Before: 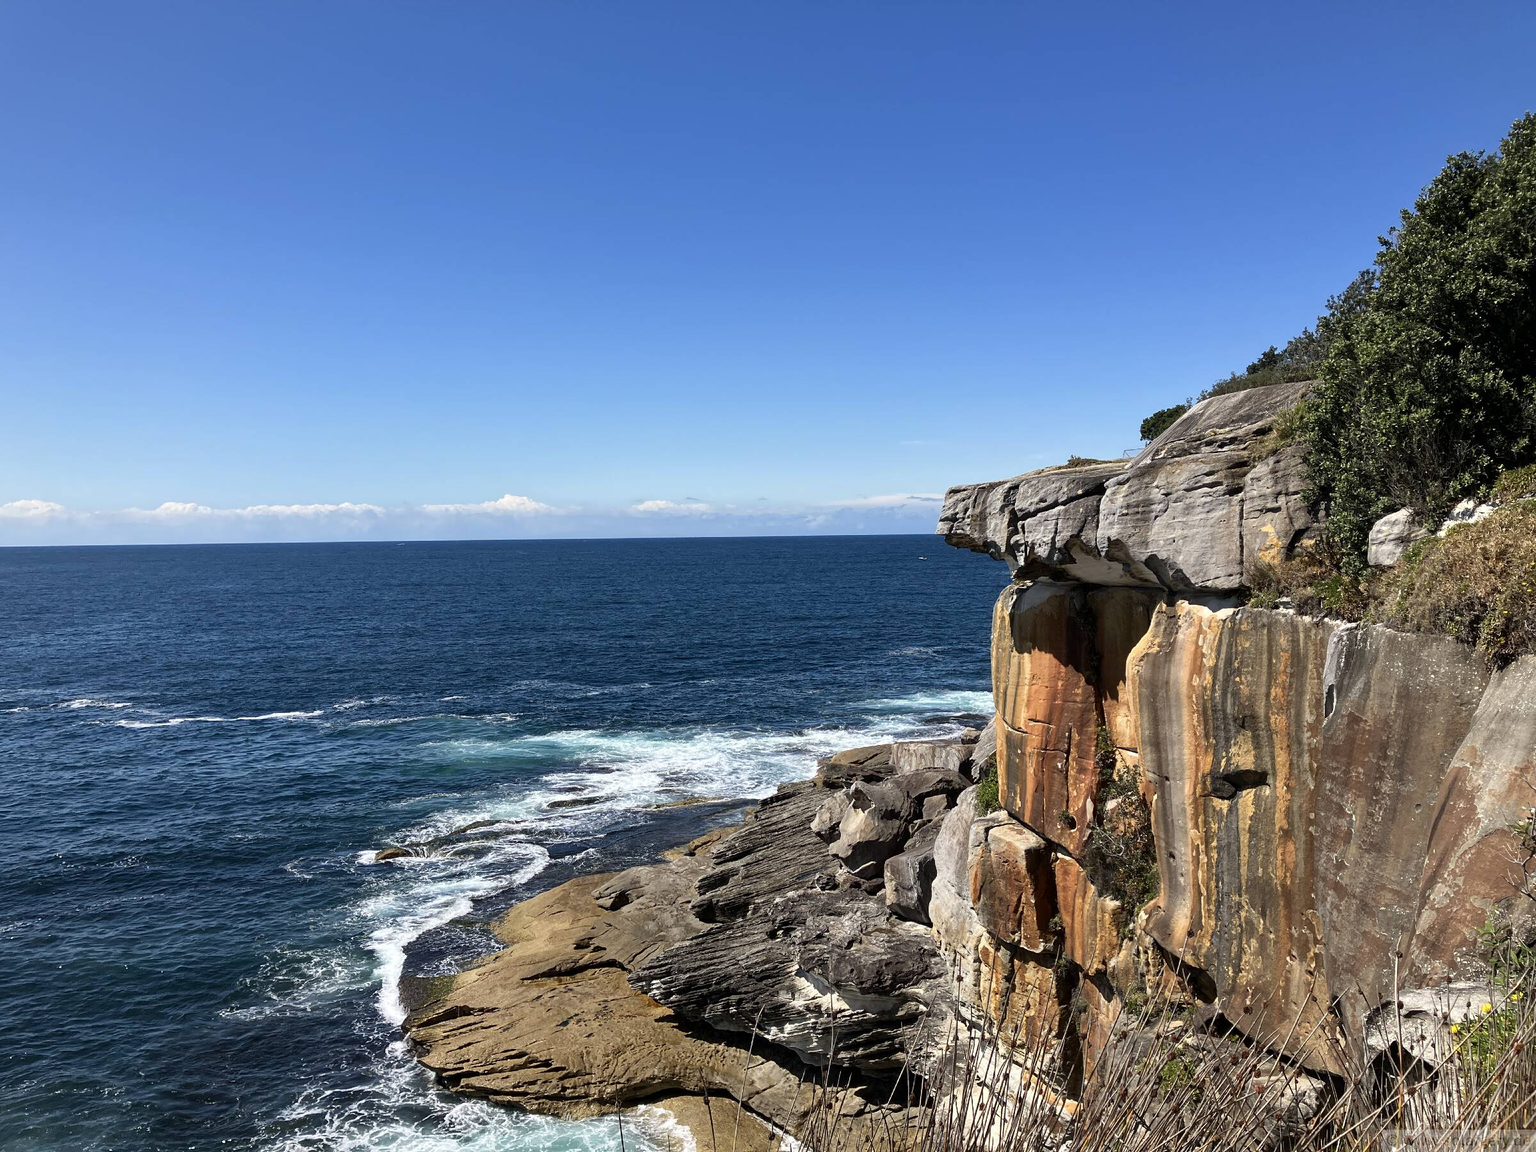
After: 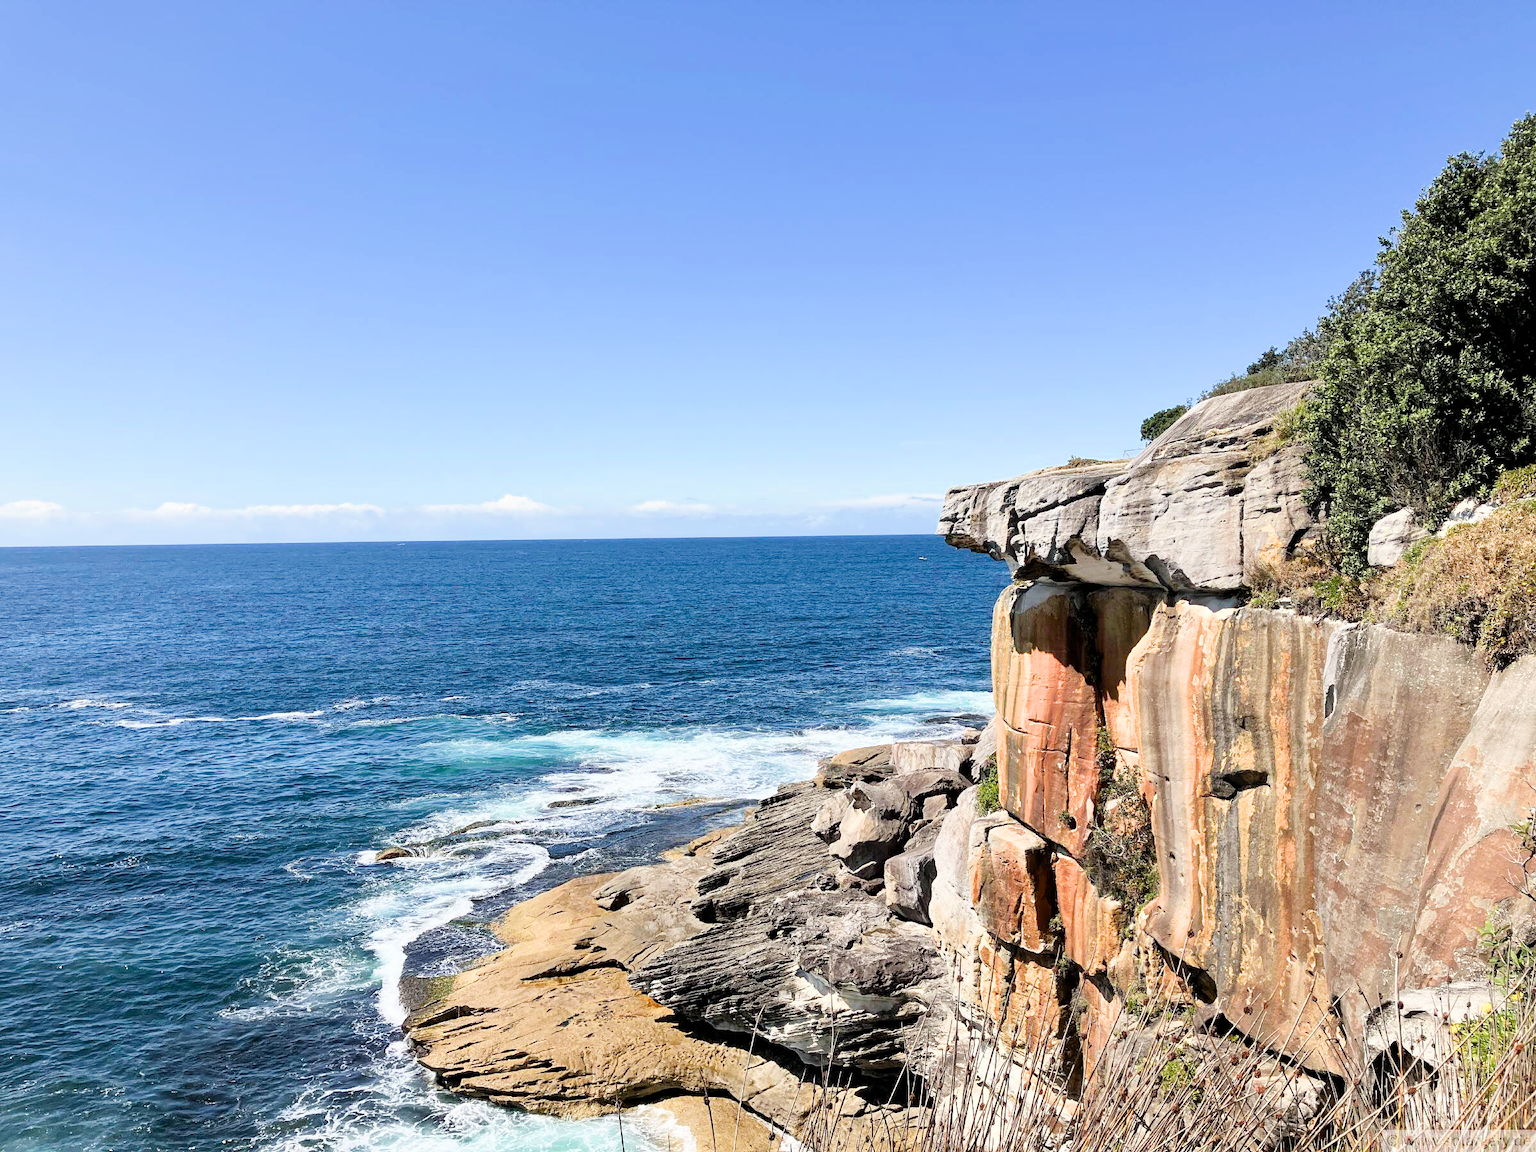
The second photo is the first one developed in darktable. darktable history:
exposure: black level correction 0.001, exposure 1.719 EV, compensate exposure bias true, compensate highlight preservation false
filmic rgb: black relative exposure -7.65 EV, white relative exposure 4.56 EV, hardness 3.61, contrast 1.05
